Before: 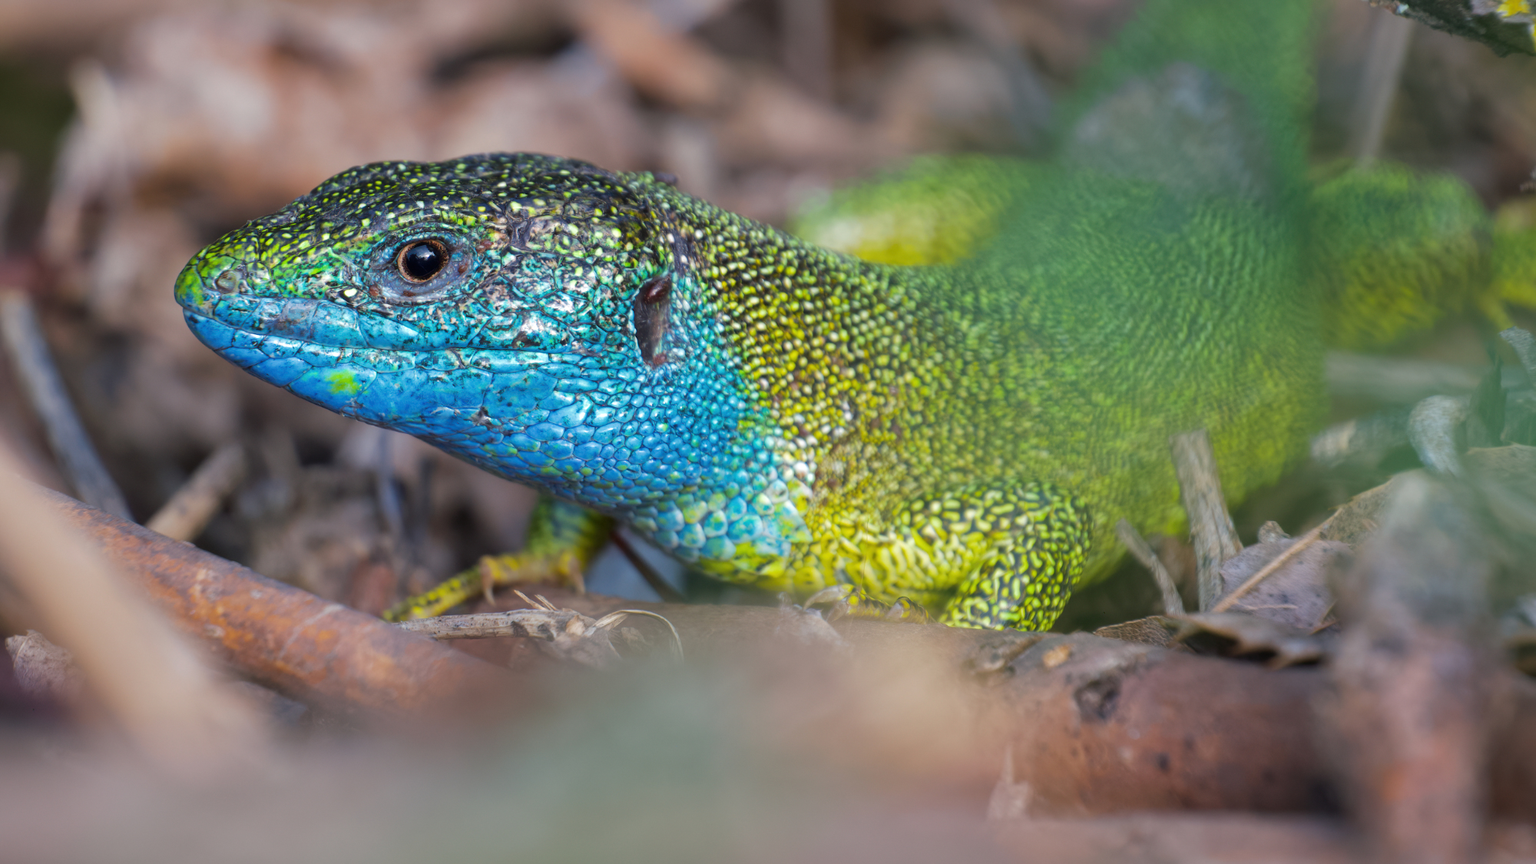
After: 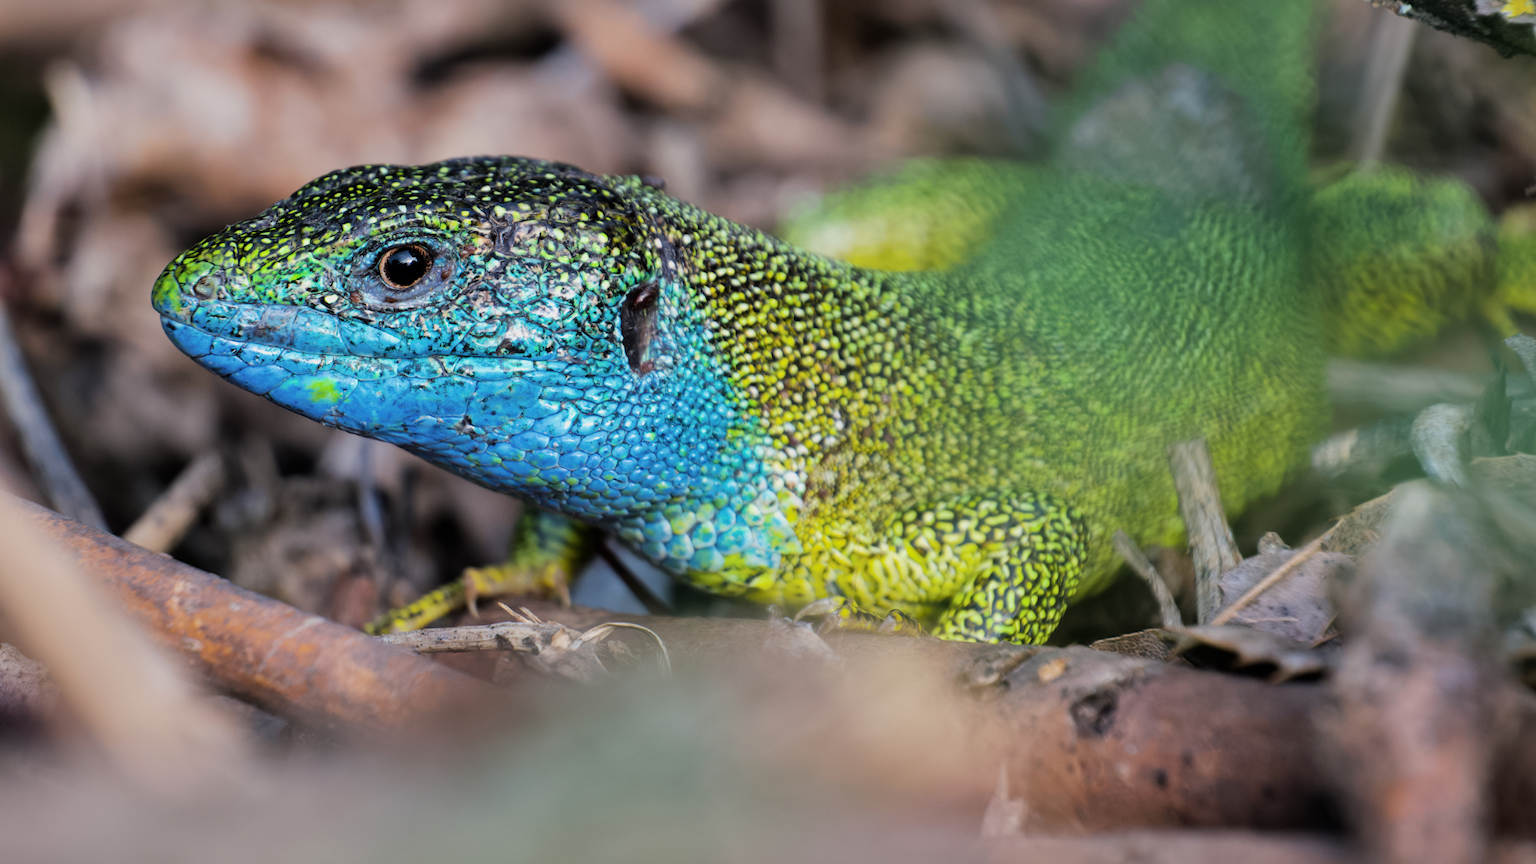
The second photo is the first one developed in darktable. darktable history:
filmic rgb: hardness 4.17, contrast 1.364, color science v6 (2022)
crop: left 1.743%, right 0.268%, bottom 2.011%
shadows and highlights: low approximation 0.01, soften with gaussian
